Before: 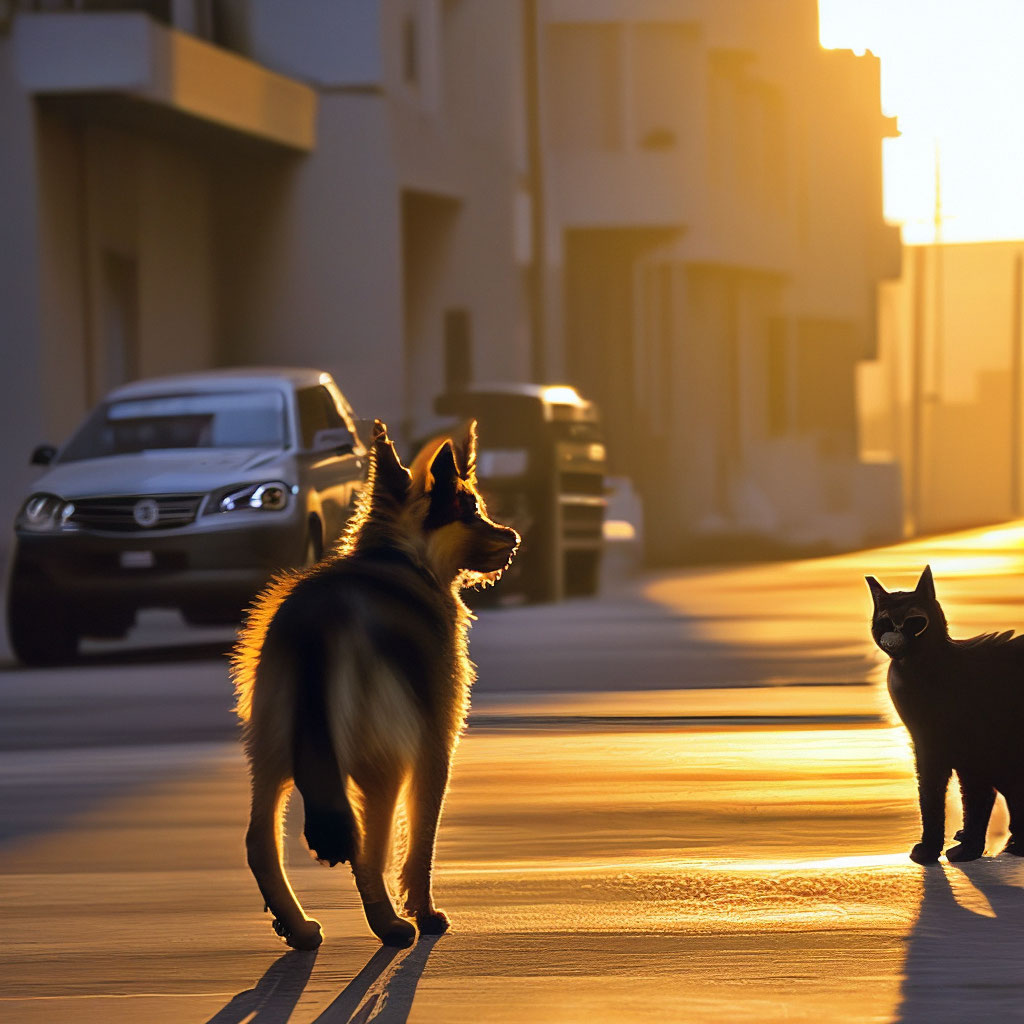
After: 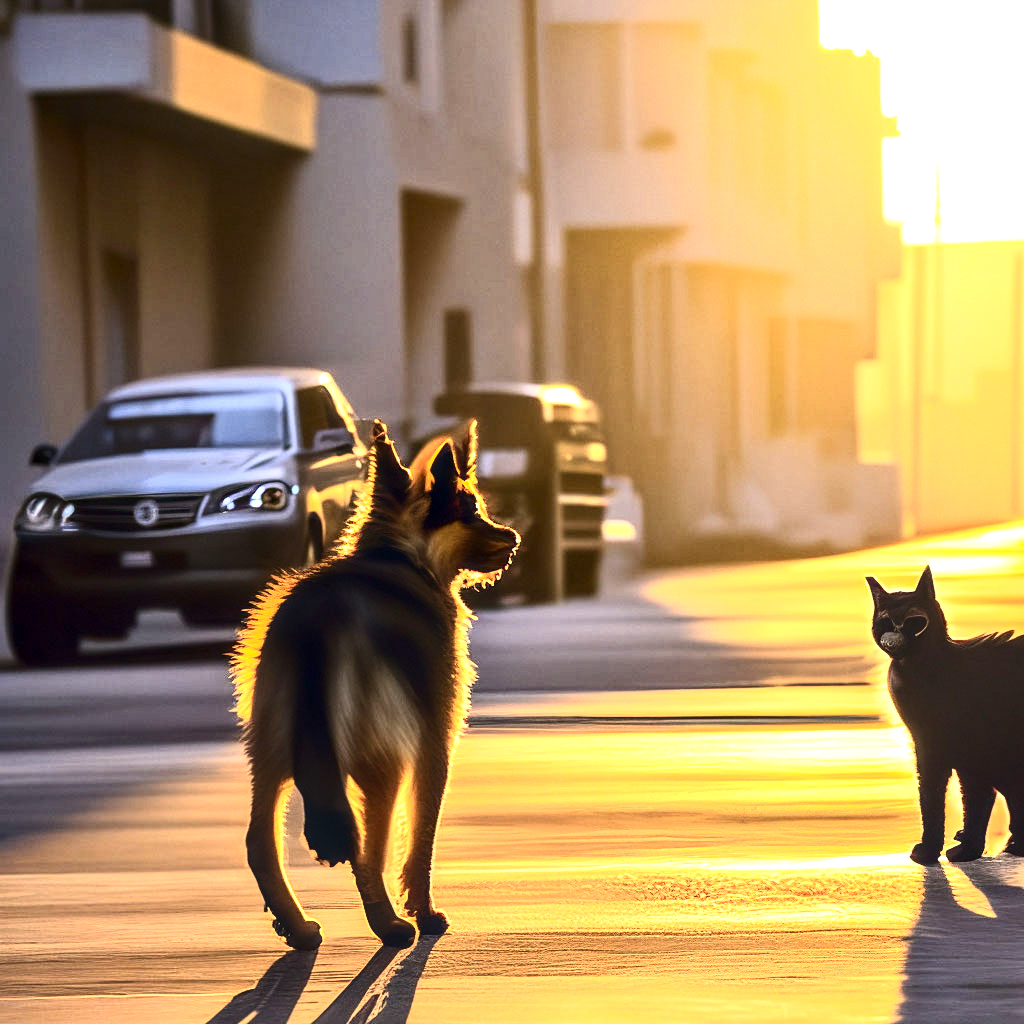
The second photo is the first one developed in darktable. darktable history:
exposure: exposure 0.95 EV, compensate highlight preservation false
local contrast: detail 130%
contrast brightness saturation: contrast 0.39, brightness 0.1
